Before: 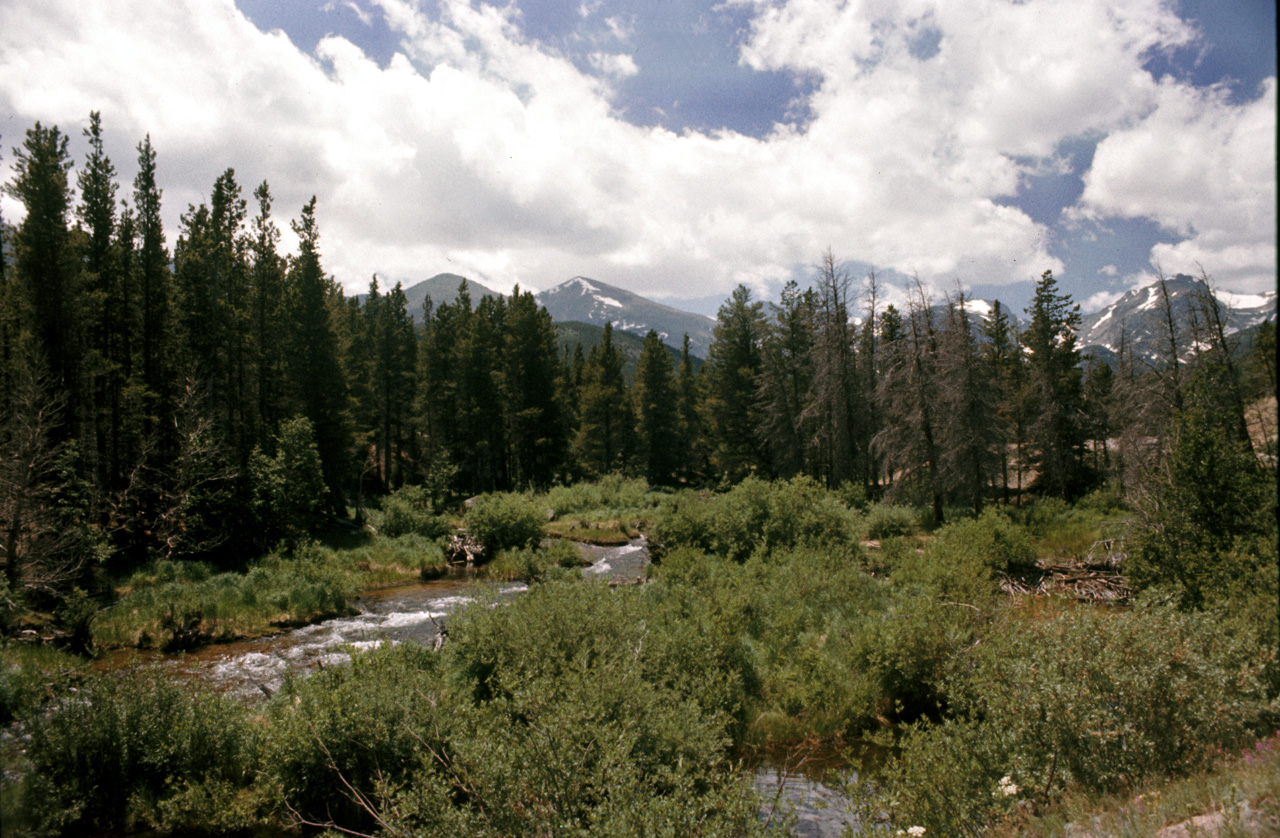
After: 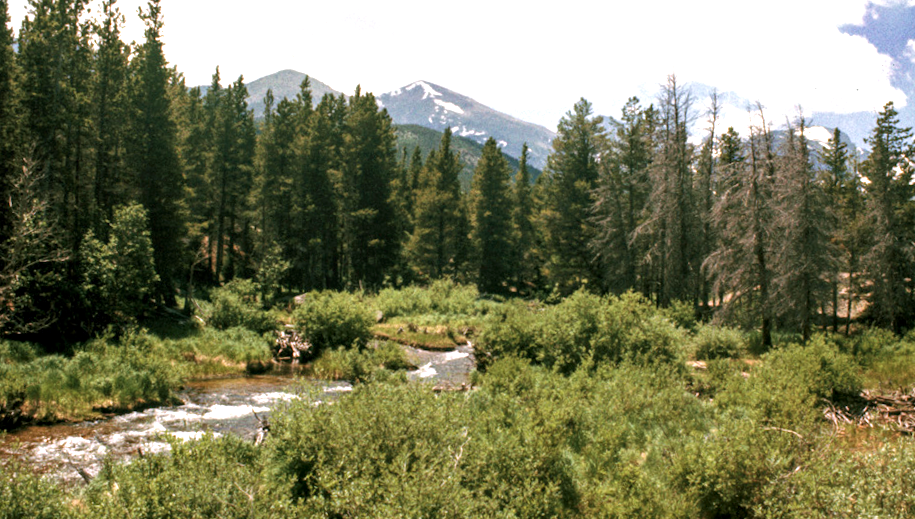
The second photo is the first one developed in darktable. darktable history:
exposure: exposure 1.061 EV, compensate highlight preservation false
local contrast: on, module defaults
velvia: on, module defaults
crop and rotate: angle -3.37°, left 9.79%, top 20.73%, right 12.42%, bottom 11.82%
